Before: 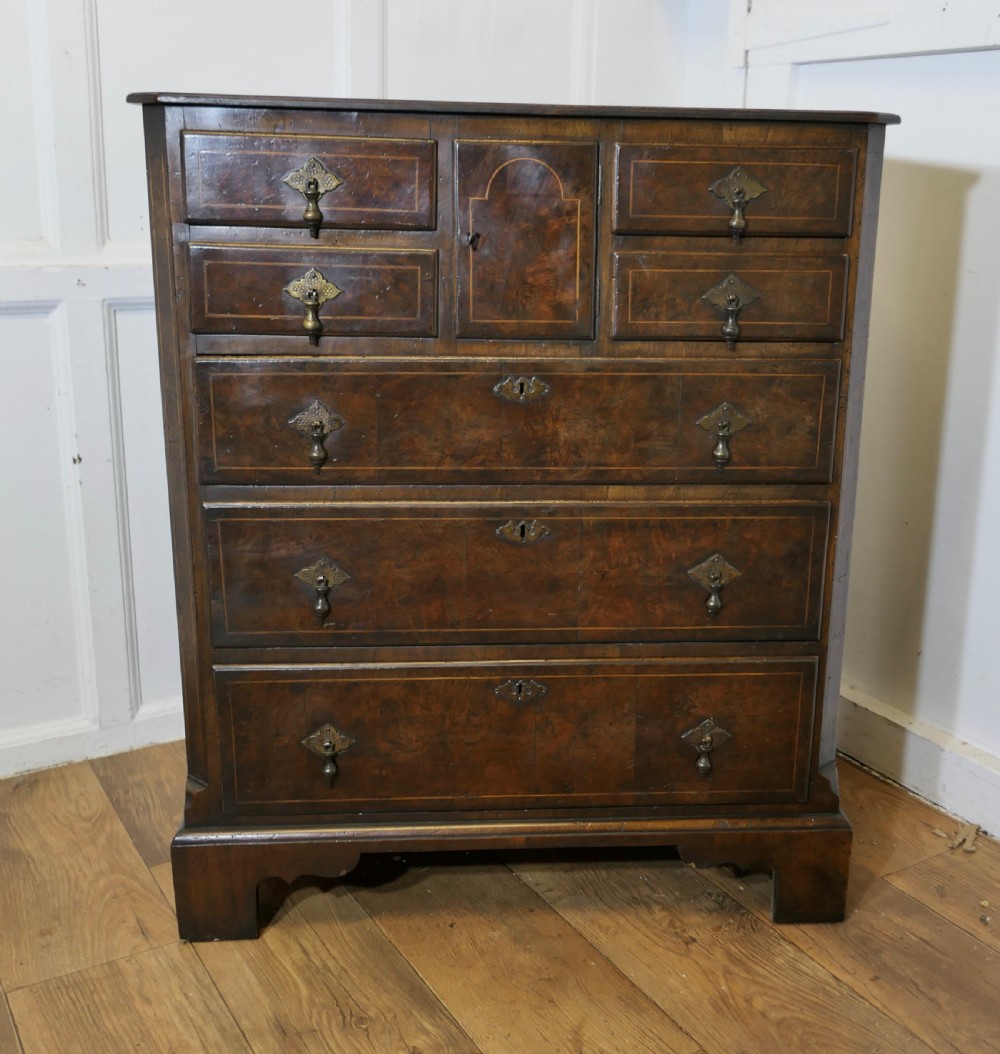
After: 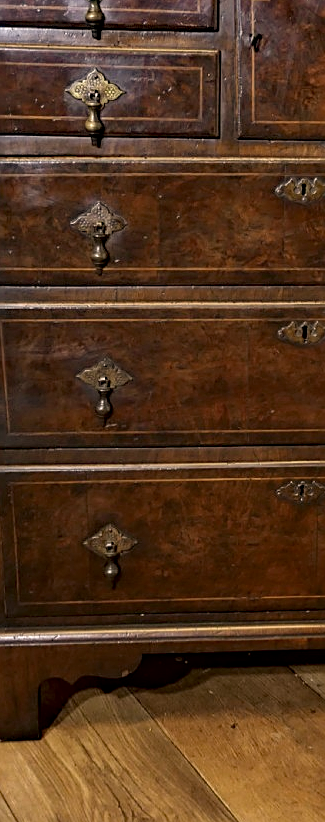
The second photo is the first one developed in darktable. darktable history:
crop and rotate: left 21.855%, top 18.952%, right 45.571%, bottom 2.991%
local contrast: on, module defaults
haze removal: strength 0.397, distance 0.214, compatibility mode true, adaptive false
sharpen: on, module defaults
color correction: highlights a* 6.48, highlights b* 7.75, shadows a* 5.89, shadows b* 6.98, saturation 0.894
